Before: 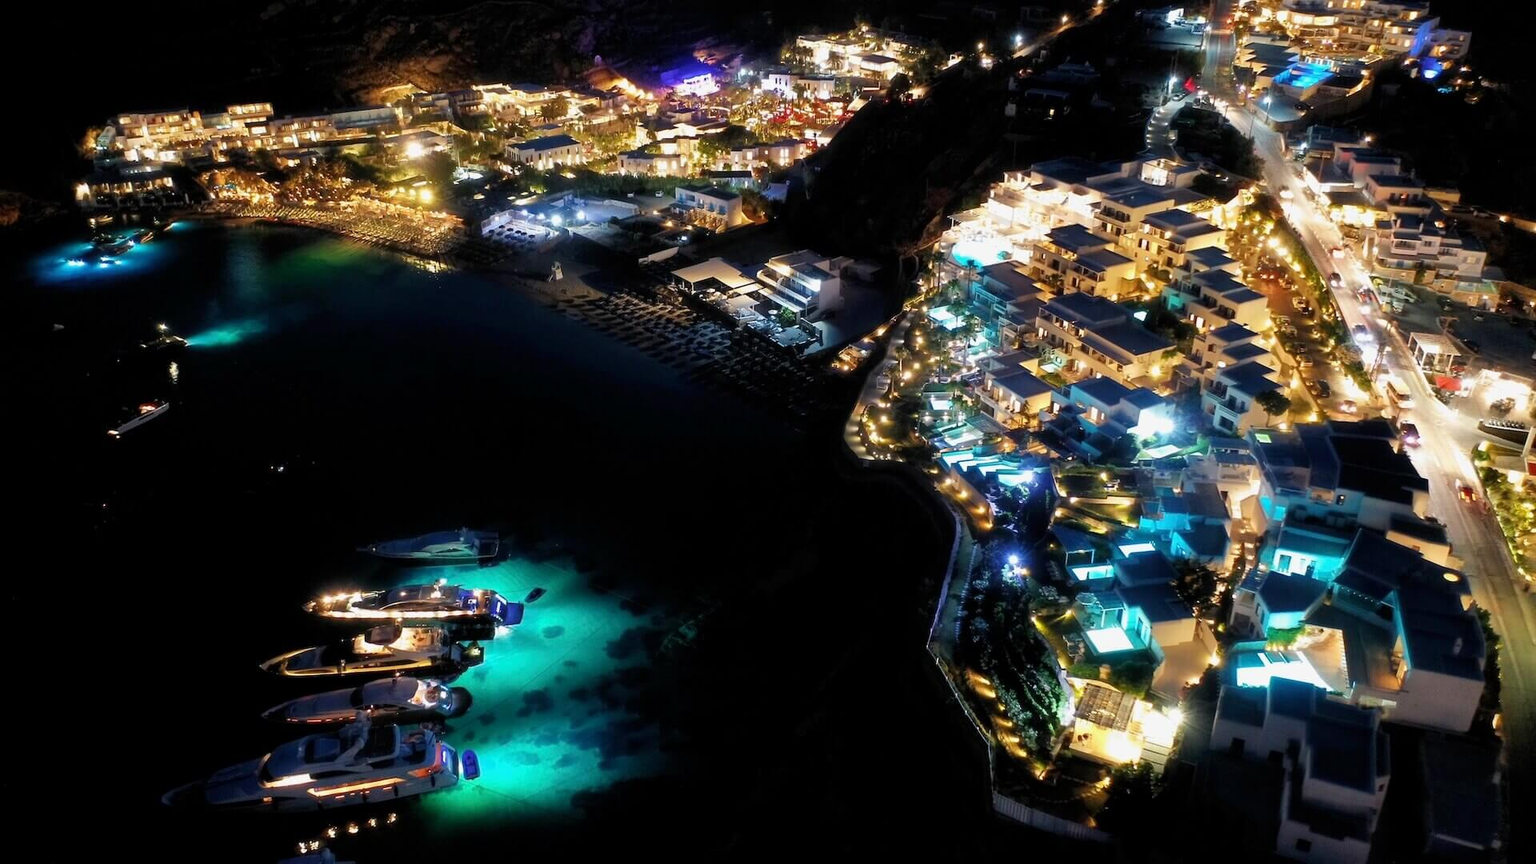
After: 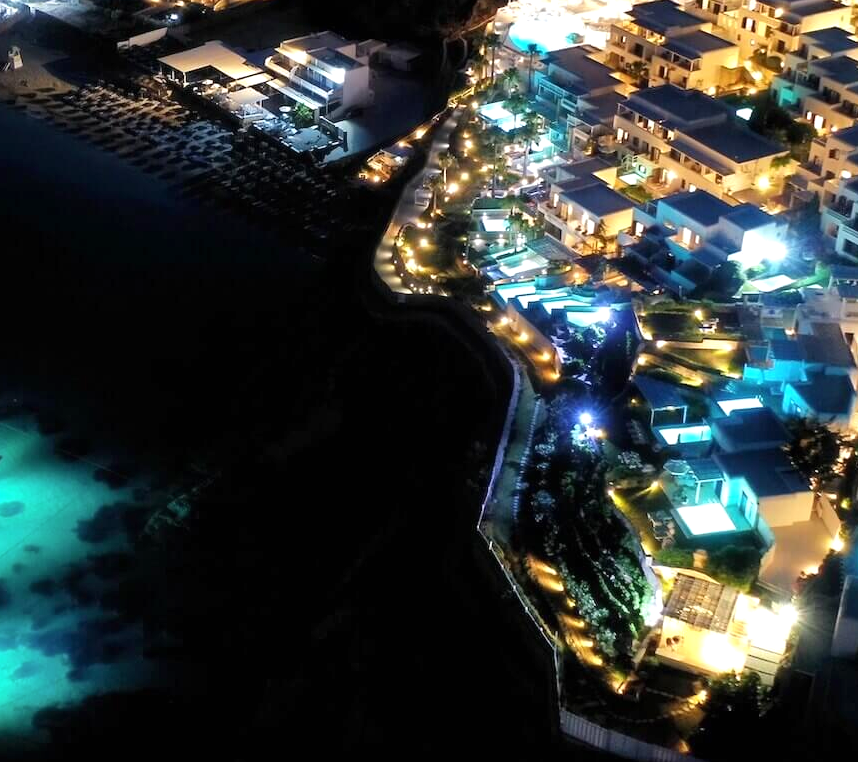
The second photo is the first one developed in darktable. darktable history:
exposure: black level correction 0, exposure 0.393 EV, compensate highlight preservation false
crop: left 35.479%, top 26.022%, right 19.811%, bottom 3.415%
shadows and highlights: radius 337.01, shadows 28.96, soften with gaussian
